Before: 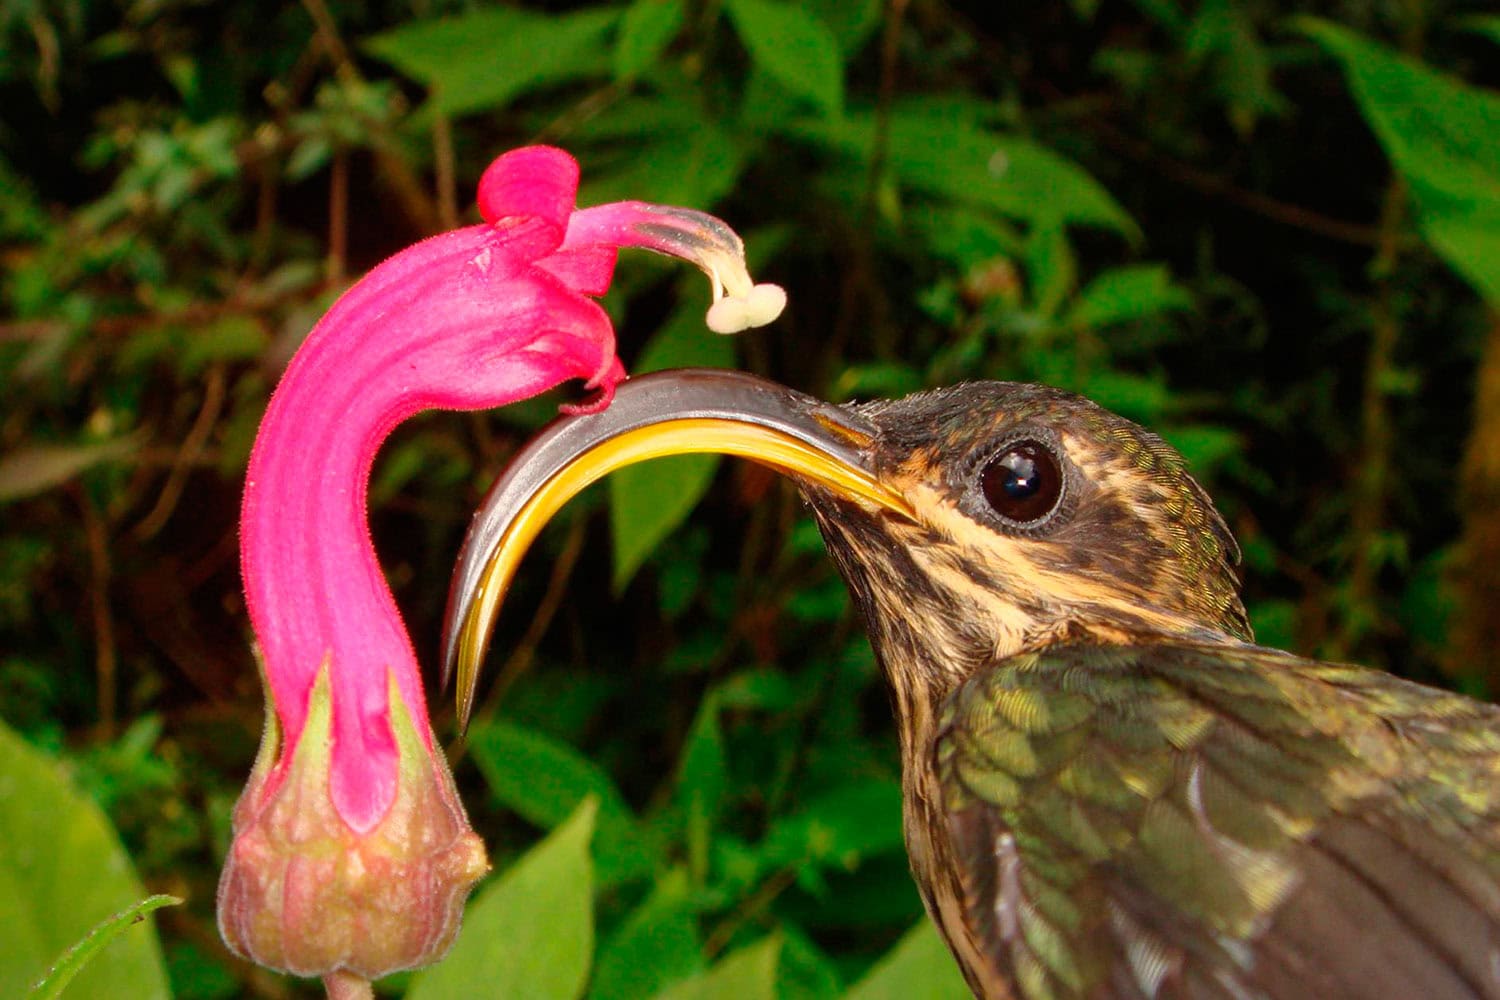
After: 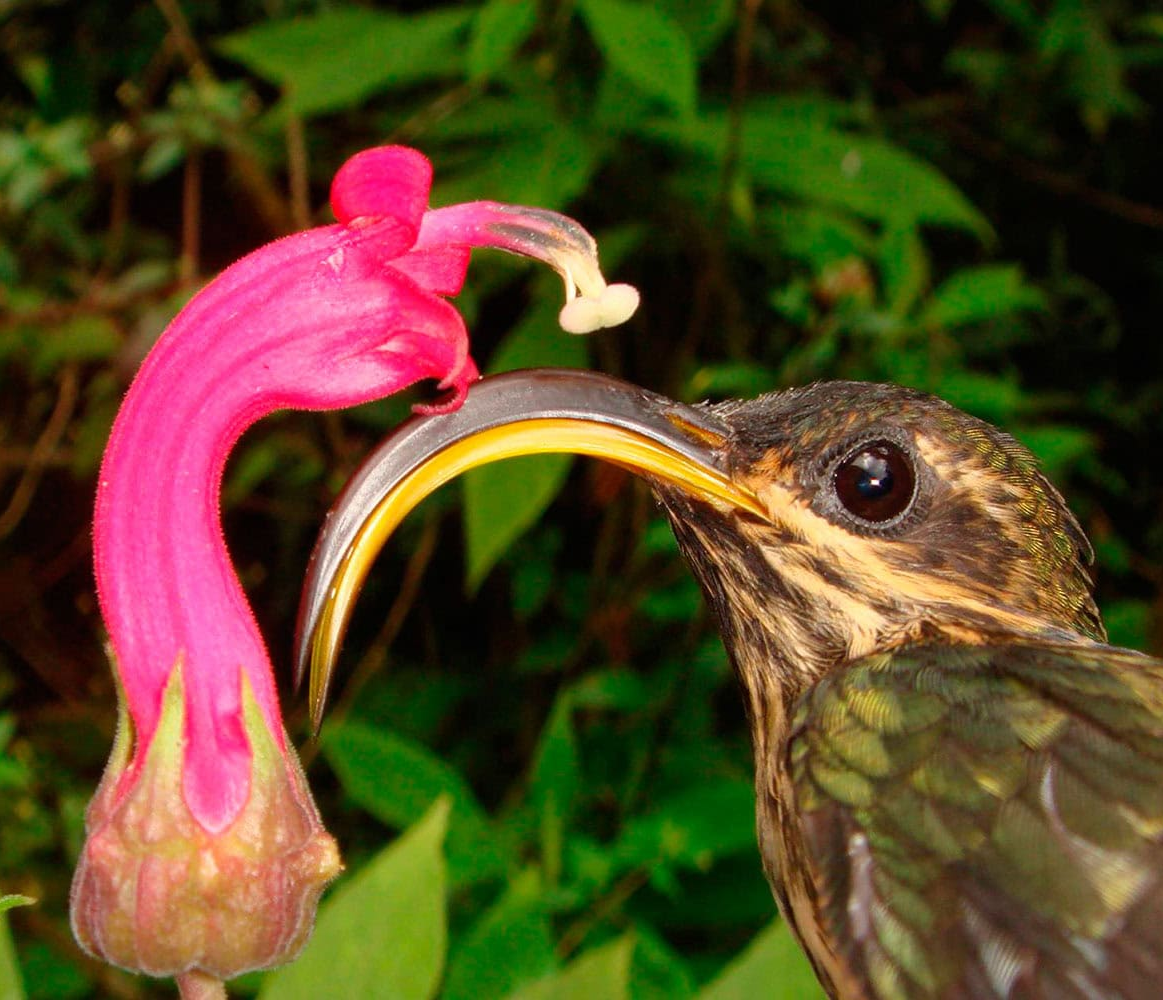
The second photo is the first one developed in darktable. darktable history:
crop: left 9.854%, right 12.557%
